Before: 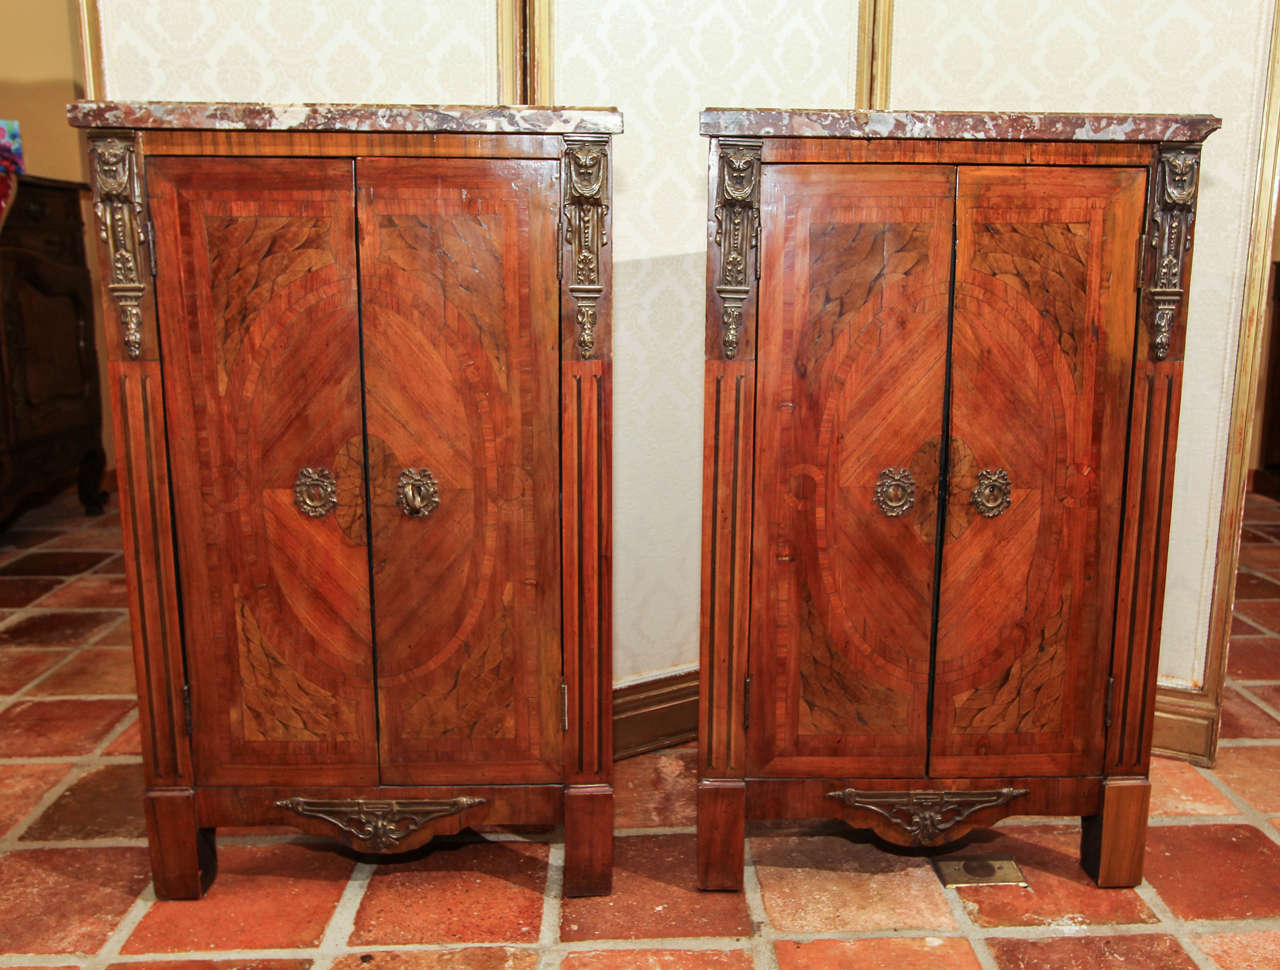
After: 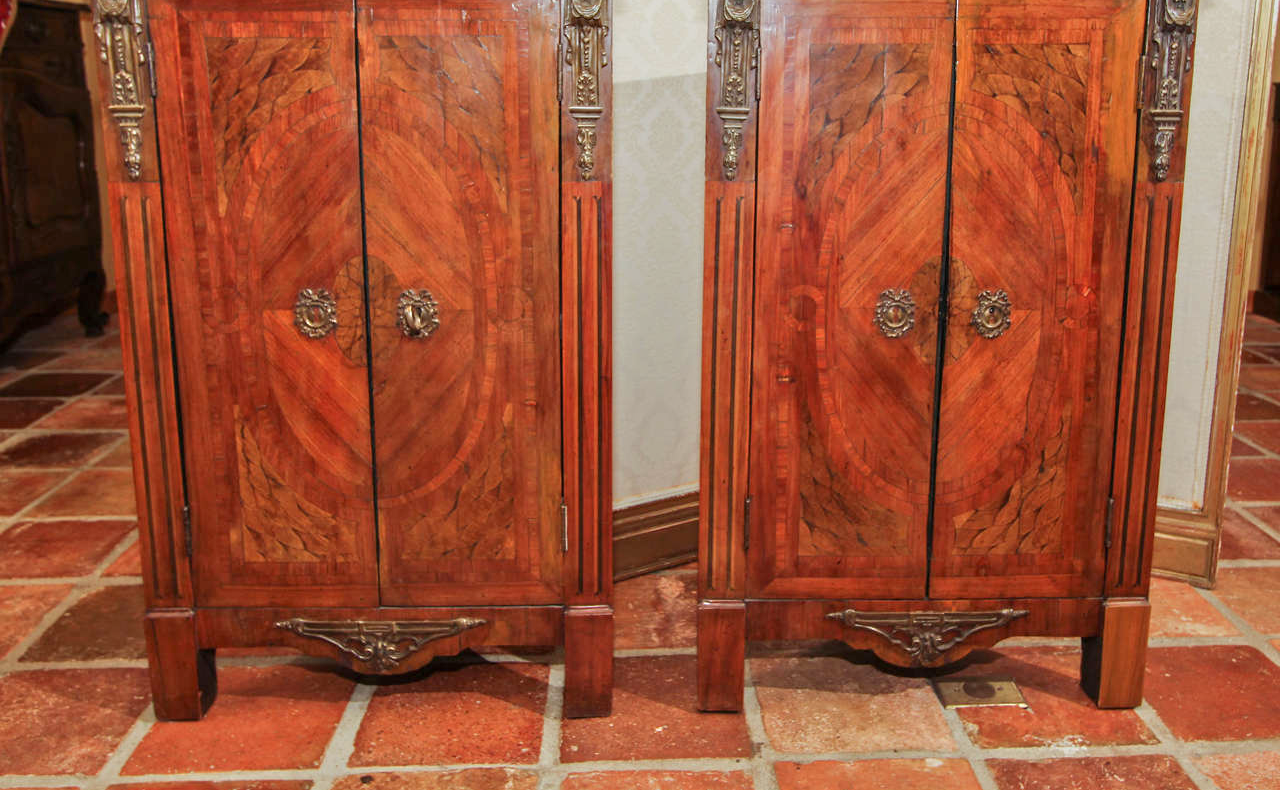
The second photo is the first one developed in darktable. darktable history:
crop and rotate: top 18.507%
tone equalizer: -8 EV -0.002 EV, -7 EV 0.005 EV, -6 EV -0.008 EV, -5 EV 0.007 EV, -4 EV -0.042 EV, -3 EV -0.233 EV, -2 EV -0.662 EV, -1 EV -0.983 EV, +0 EV -0.969 EV, smoothing diameter 2%, edges refinement/feathering 20, mask exposure compensation -1.57 EV, filter diffusion 5
exposure: exposure 0.64 EV, compensate highlight preservation false
